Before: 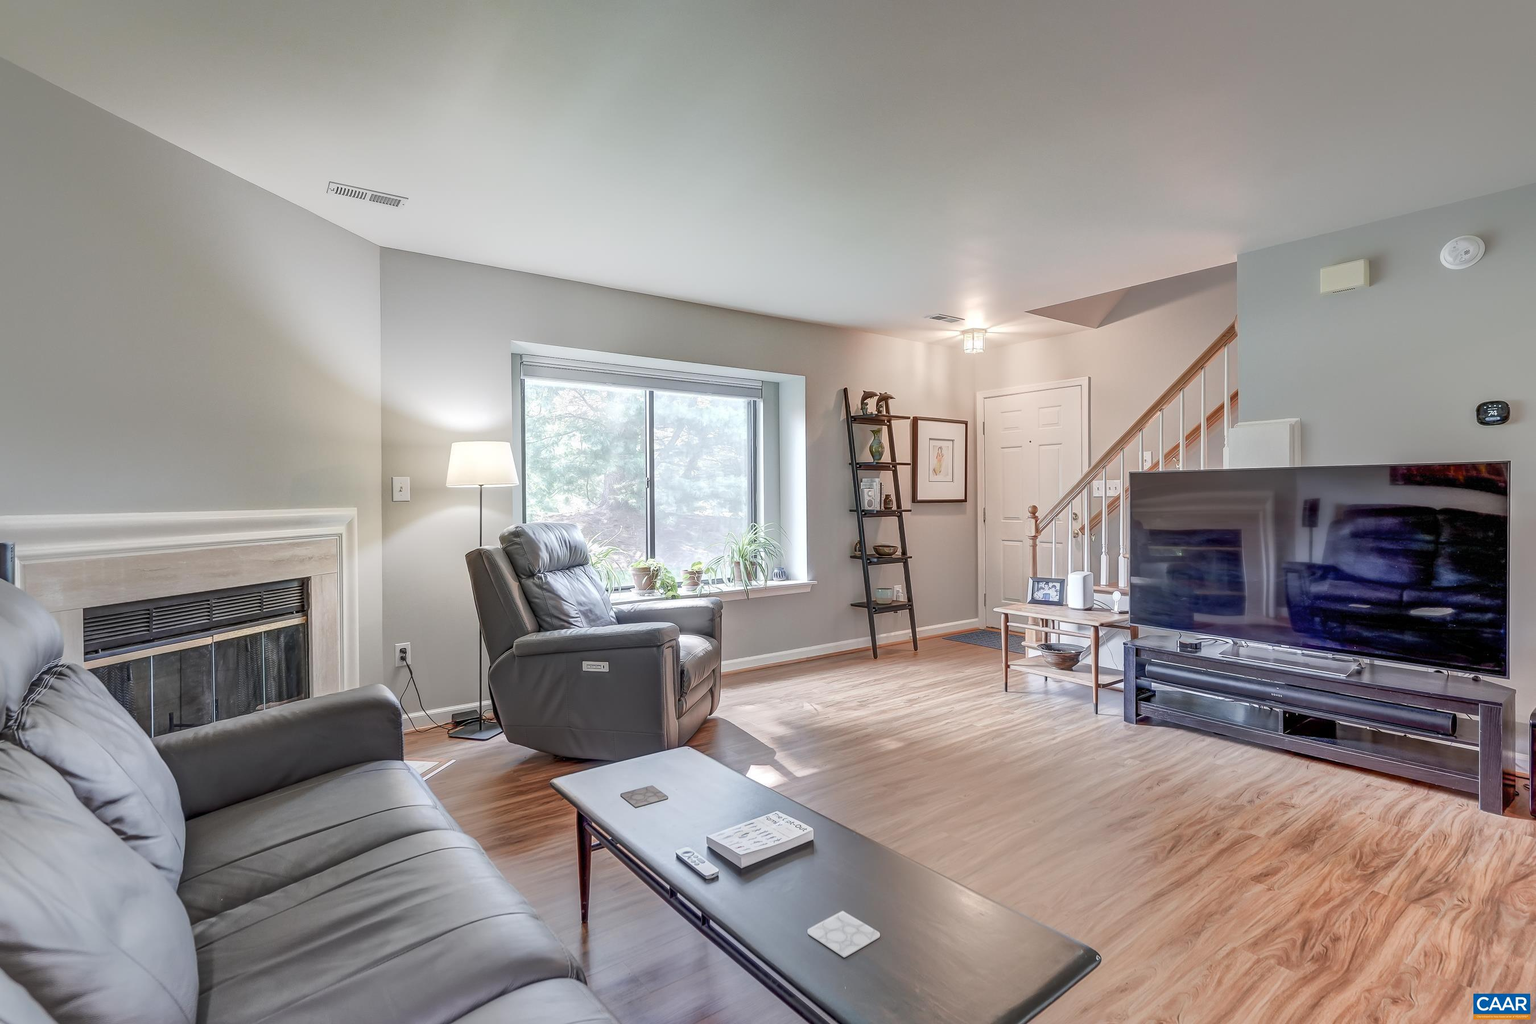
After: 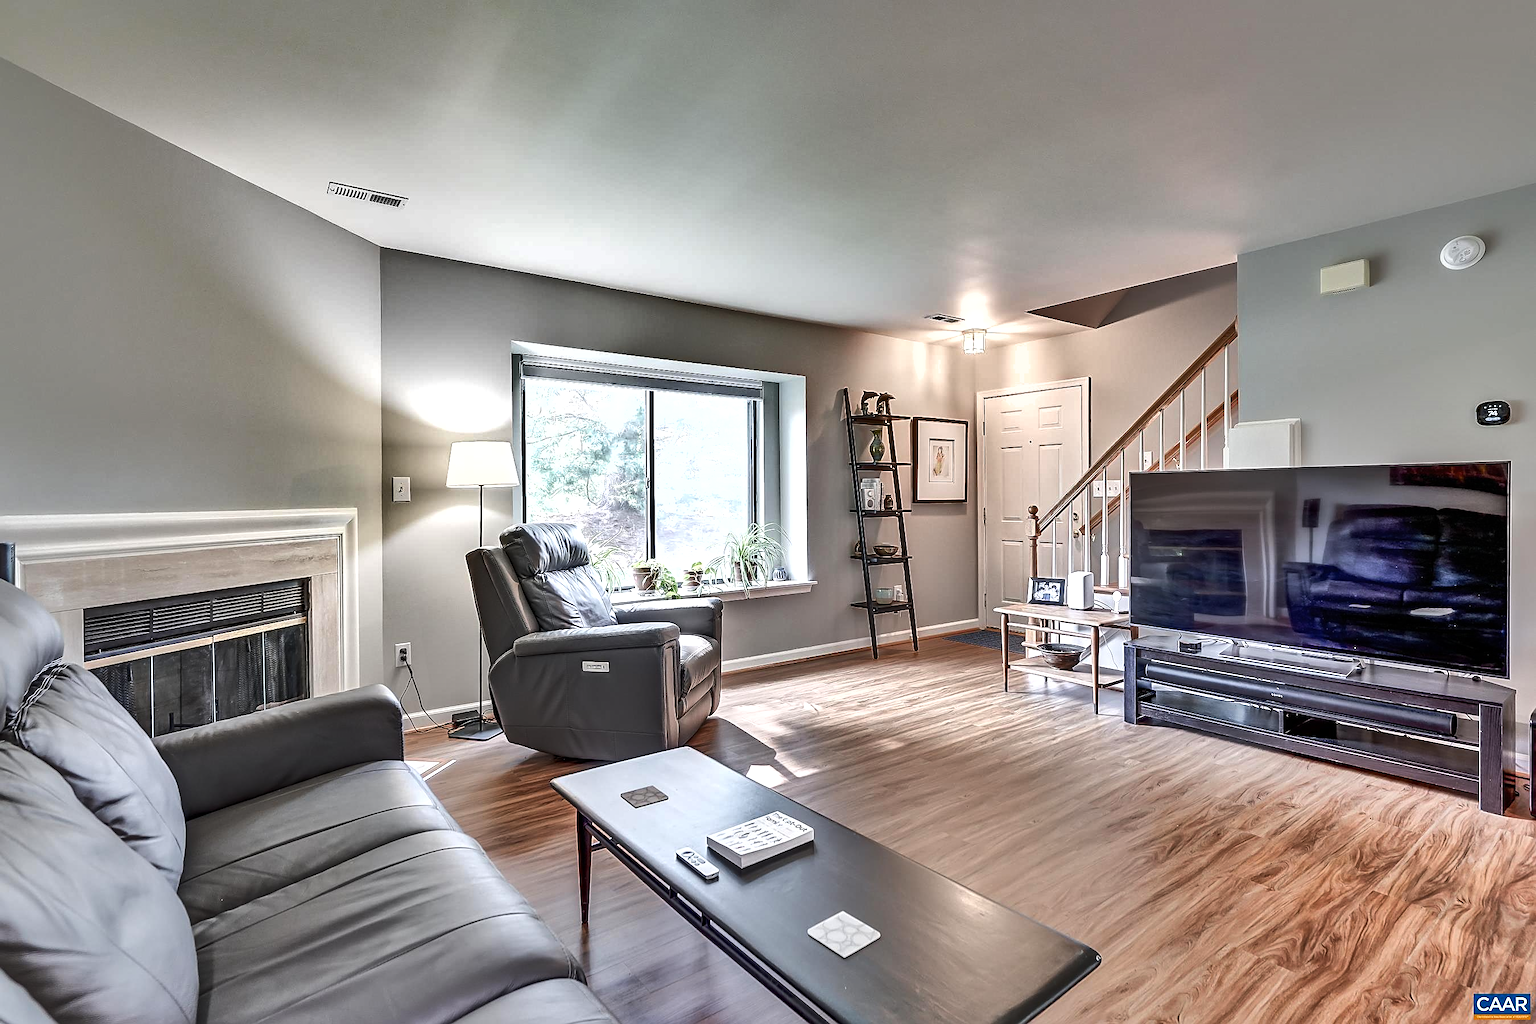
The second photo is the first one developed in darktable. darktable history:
vignetting: fall-off start 116.67%, fall-off radius 59.26%, brightness -0.31, saturation -0.056
shadows and highlights: white point adjustment -3.64, highlights -63.34, highlights color adjustment 42%, soften with gaussian
sharpen: on, module defaults
tone equalizer: -8 EV -0.75 EV, -7 EV -0.7 EV, -6 EV -0.6 EV, -5 EV -0.4 EV, -3 EV 0.4 EV, -2 EV 0.6 EV, -1 EV 0.7 EV, +0 EV 0.75 EV, edges refinement/feathering 500, mask exposure compensation -1.57 EV, preserve details no
